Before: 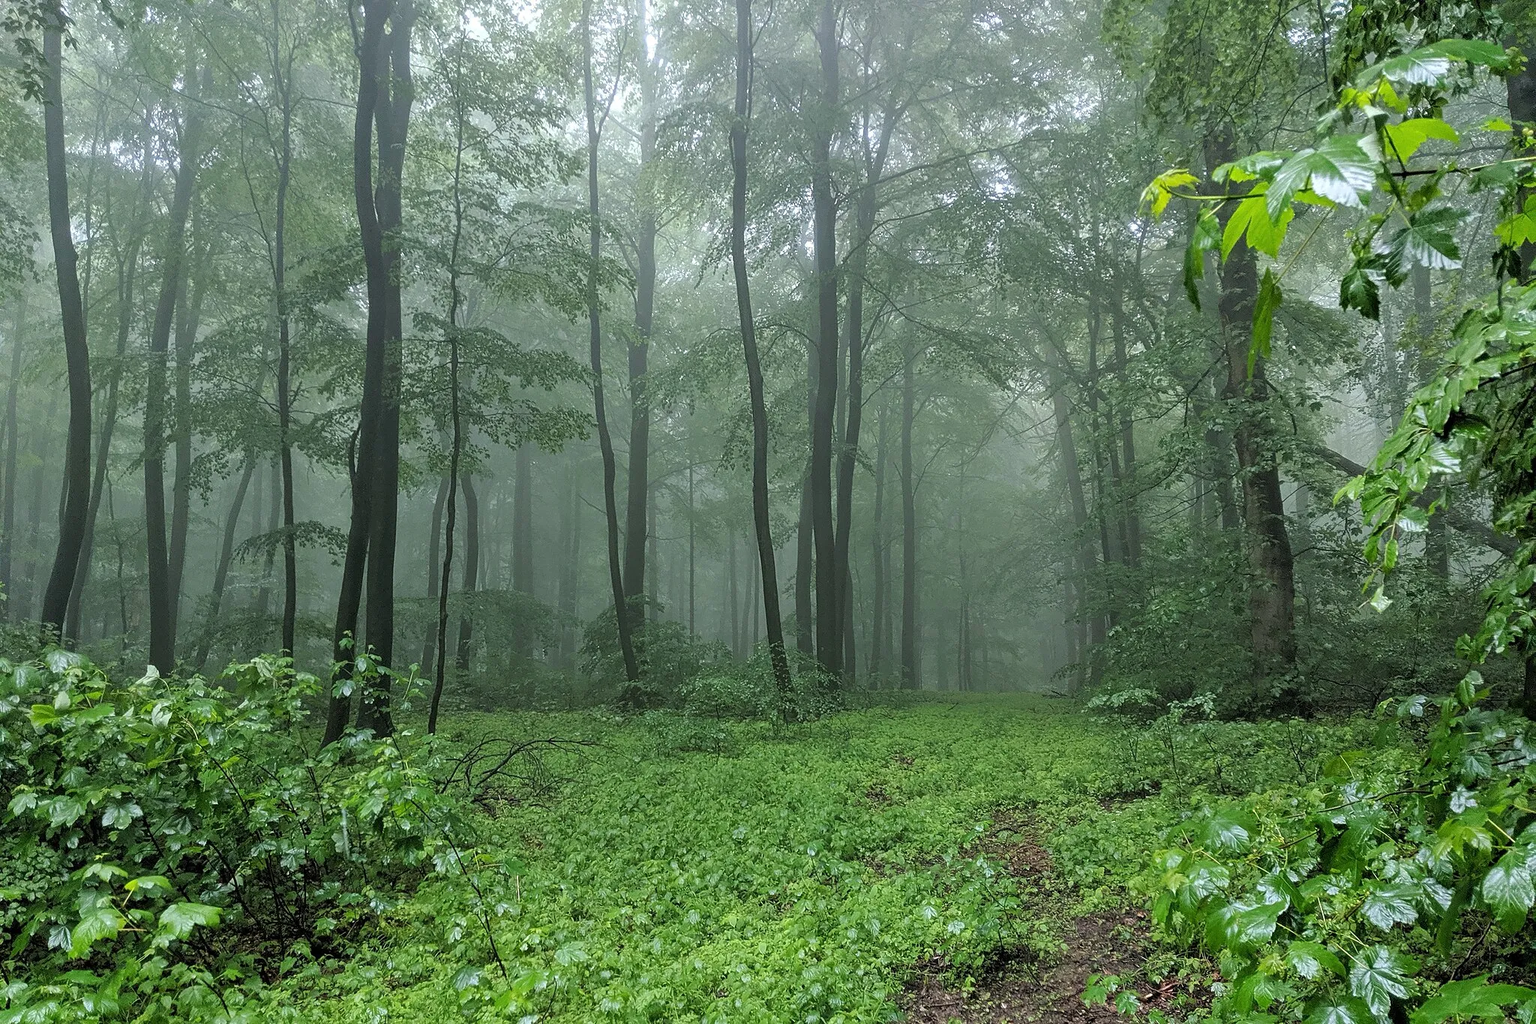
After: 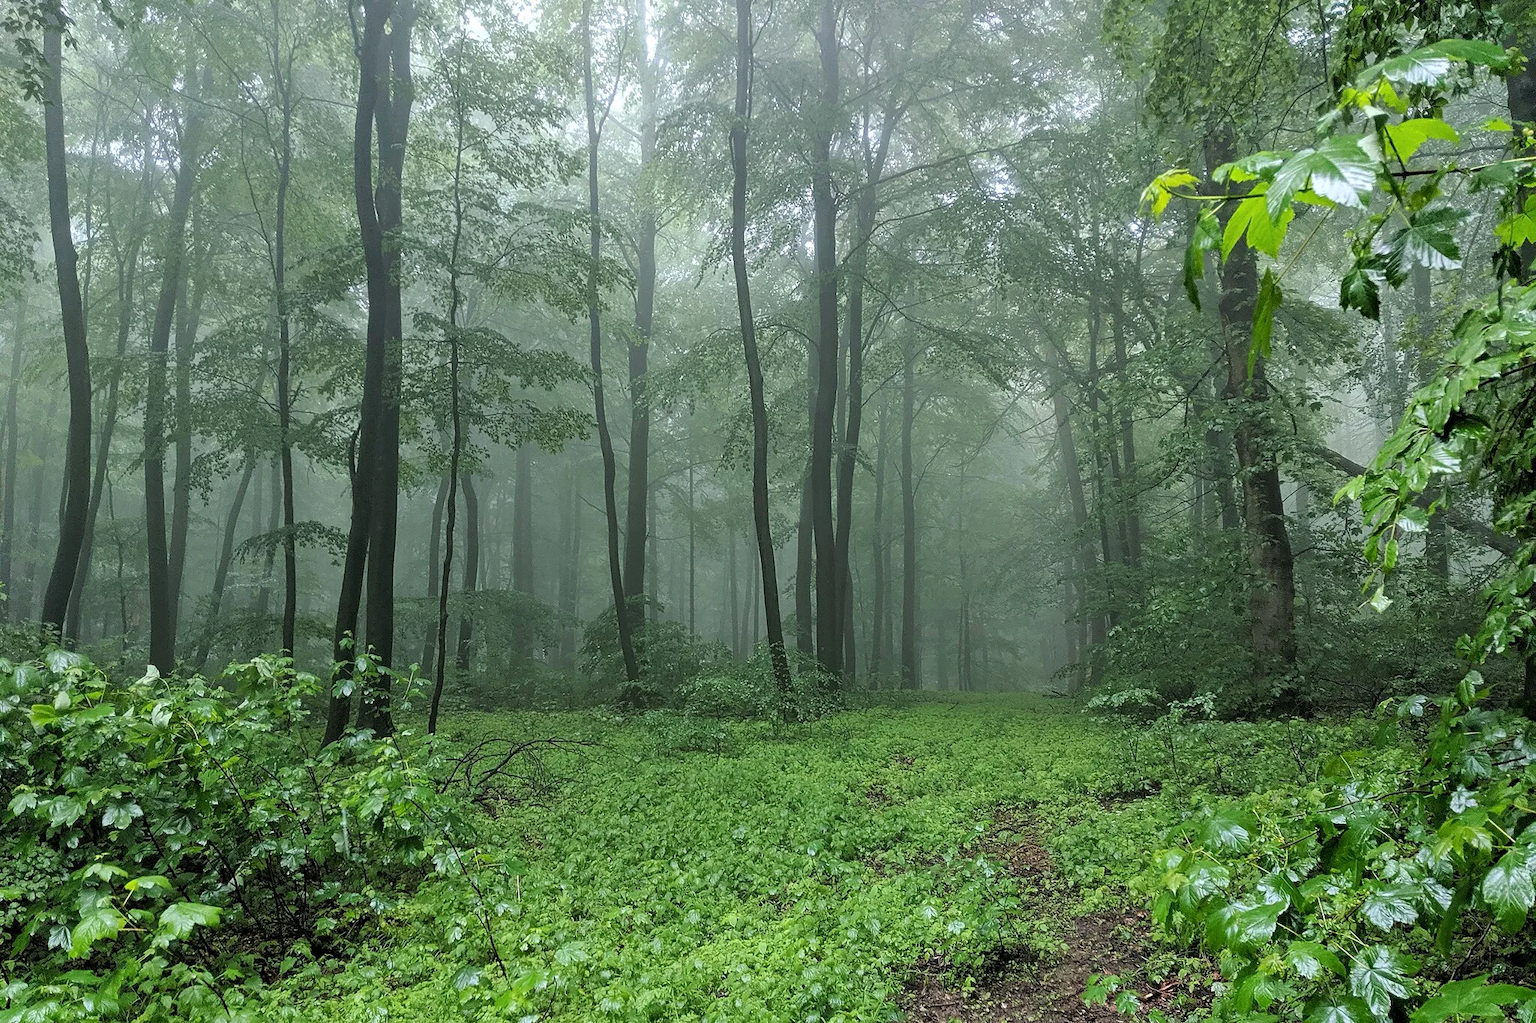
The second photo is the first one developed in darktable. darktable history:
contrast brightness saturation: contrast 0.104, brightness 0.014, saturation 0.024
